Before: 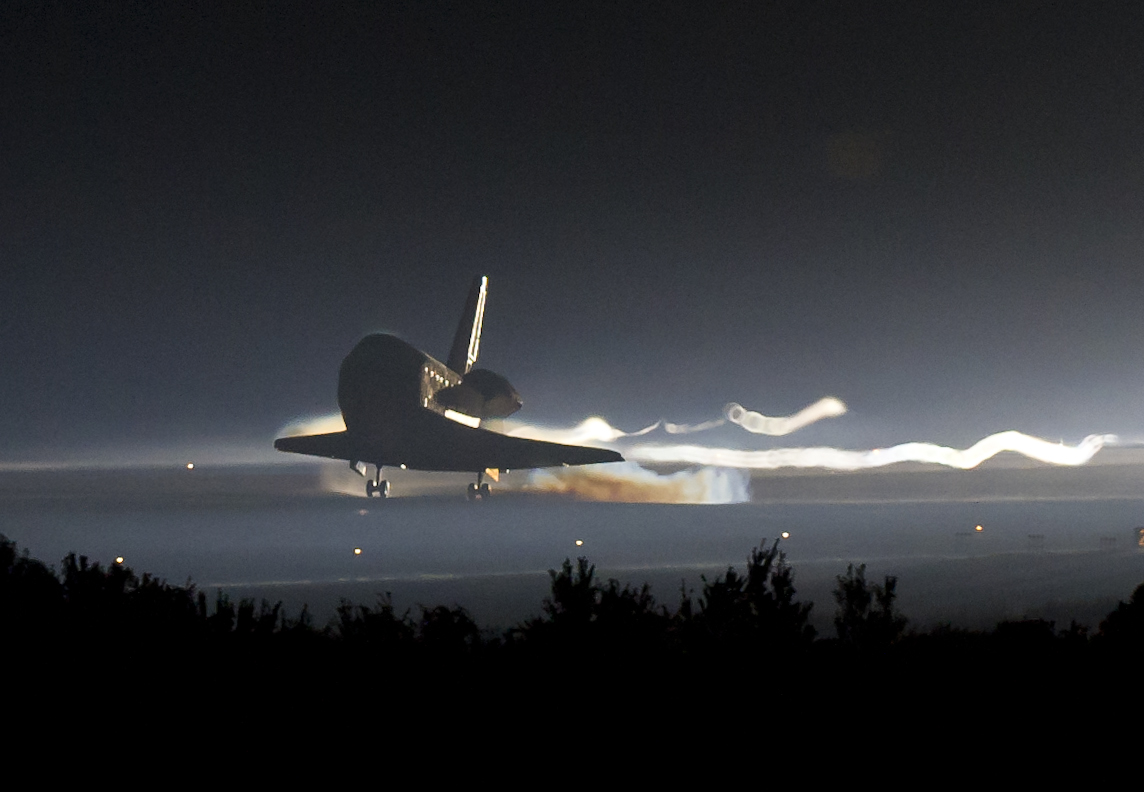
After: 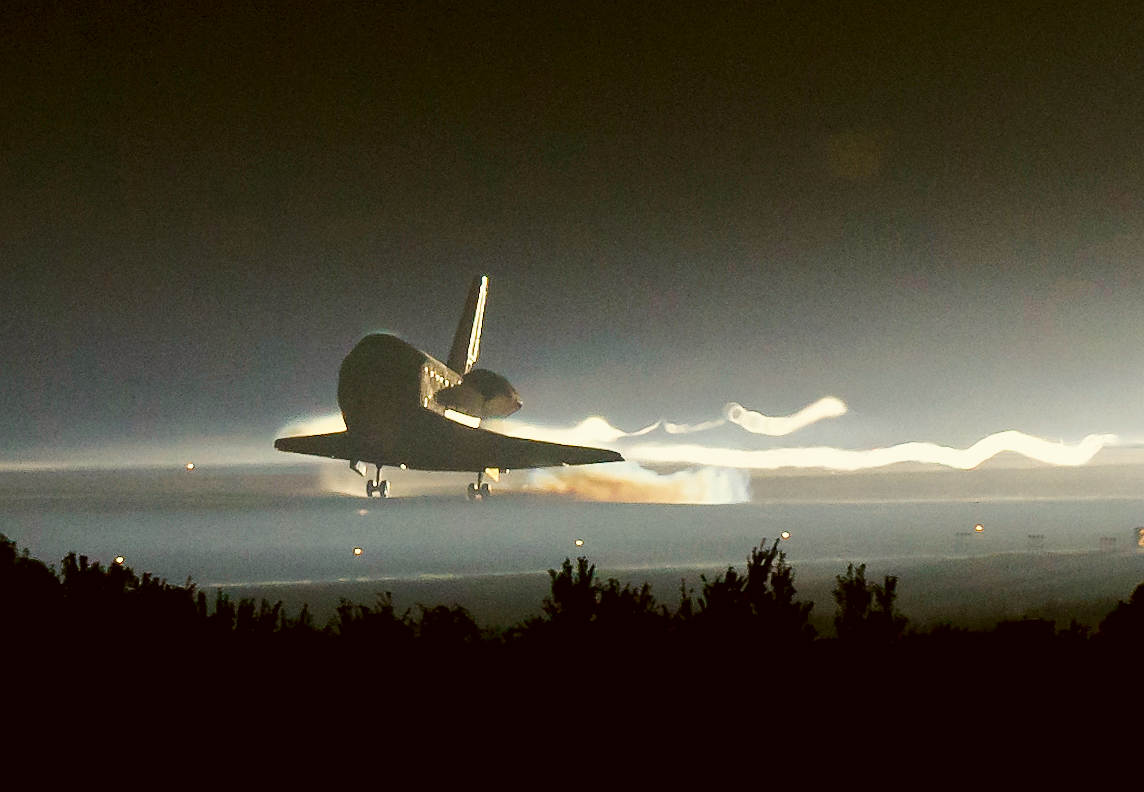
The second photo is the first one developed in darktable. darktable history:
sharpen: radius 0.971, amount 0.604
base curve: curves: ch0 [(0, 0) (0.025, 0.046) (0.112, 0.277) (0.467, 0.74) (0.814, 0.929) (1, 0.942)], preserve colors none
color correction: highlights a* -1.46, highlights b* 10.28, shadows a* 0.501, shadows b* 19.41
